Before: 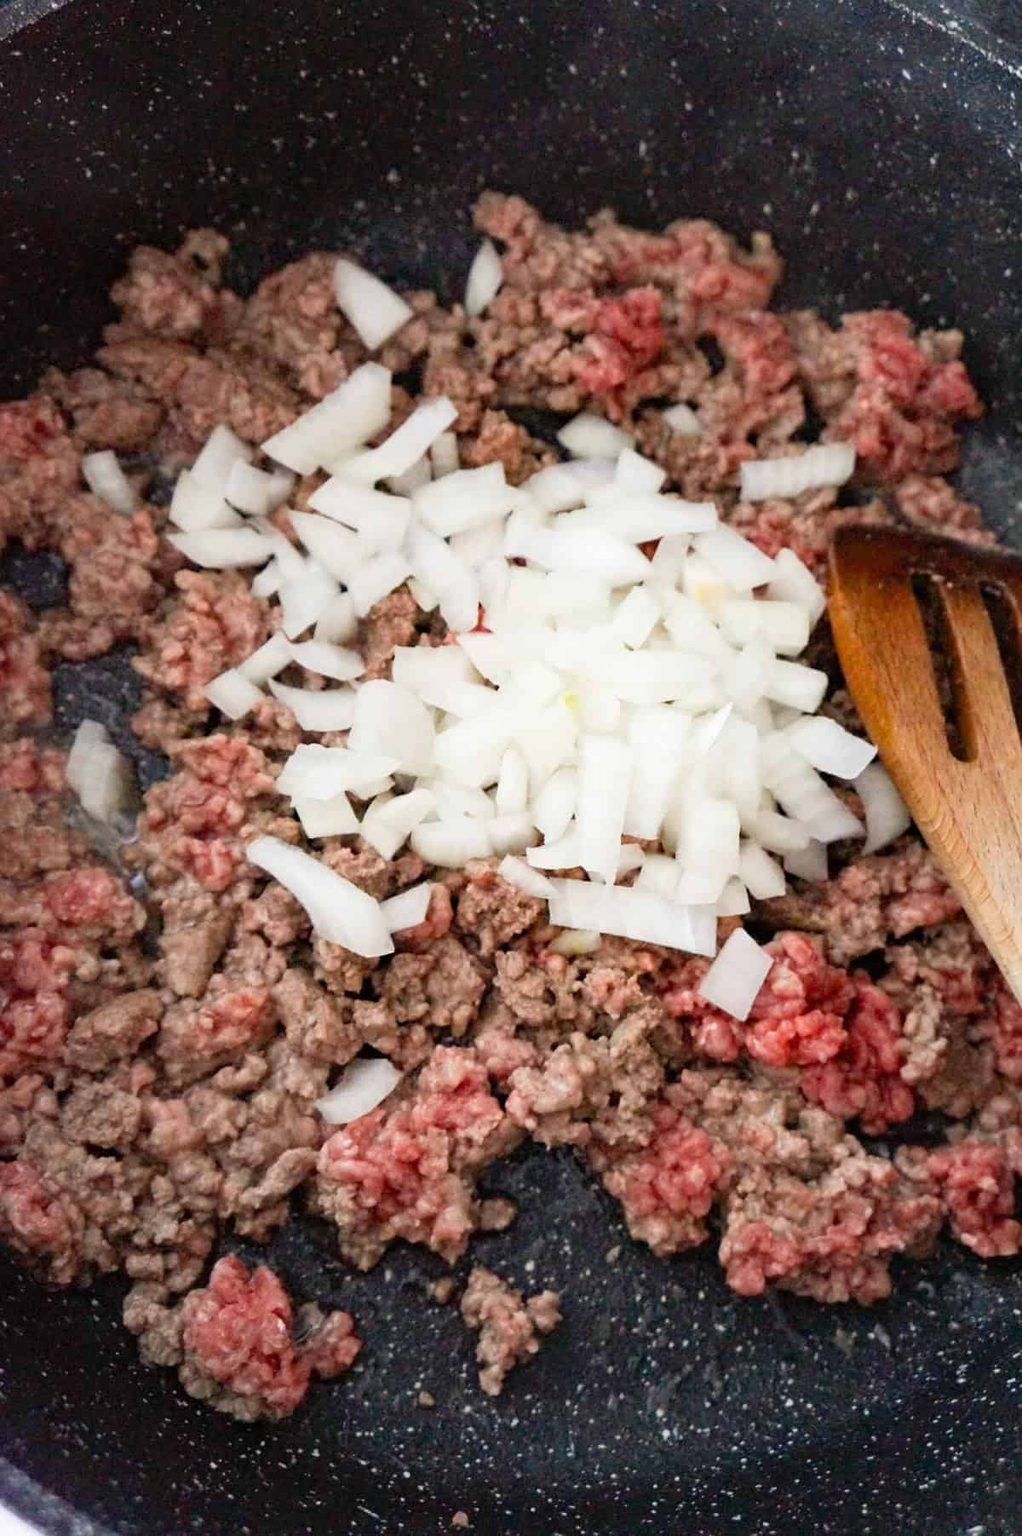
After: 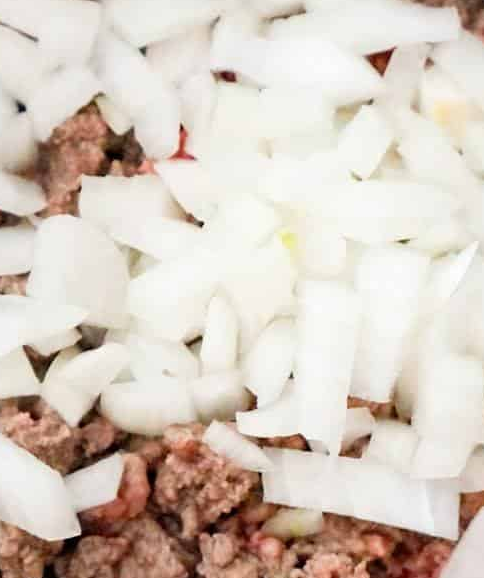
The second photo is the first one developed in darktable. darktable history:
crop: left 31.9%, top 32.351%, right 27.695%, bottom 35.567%
